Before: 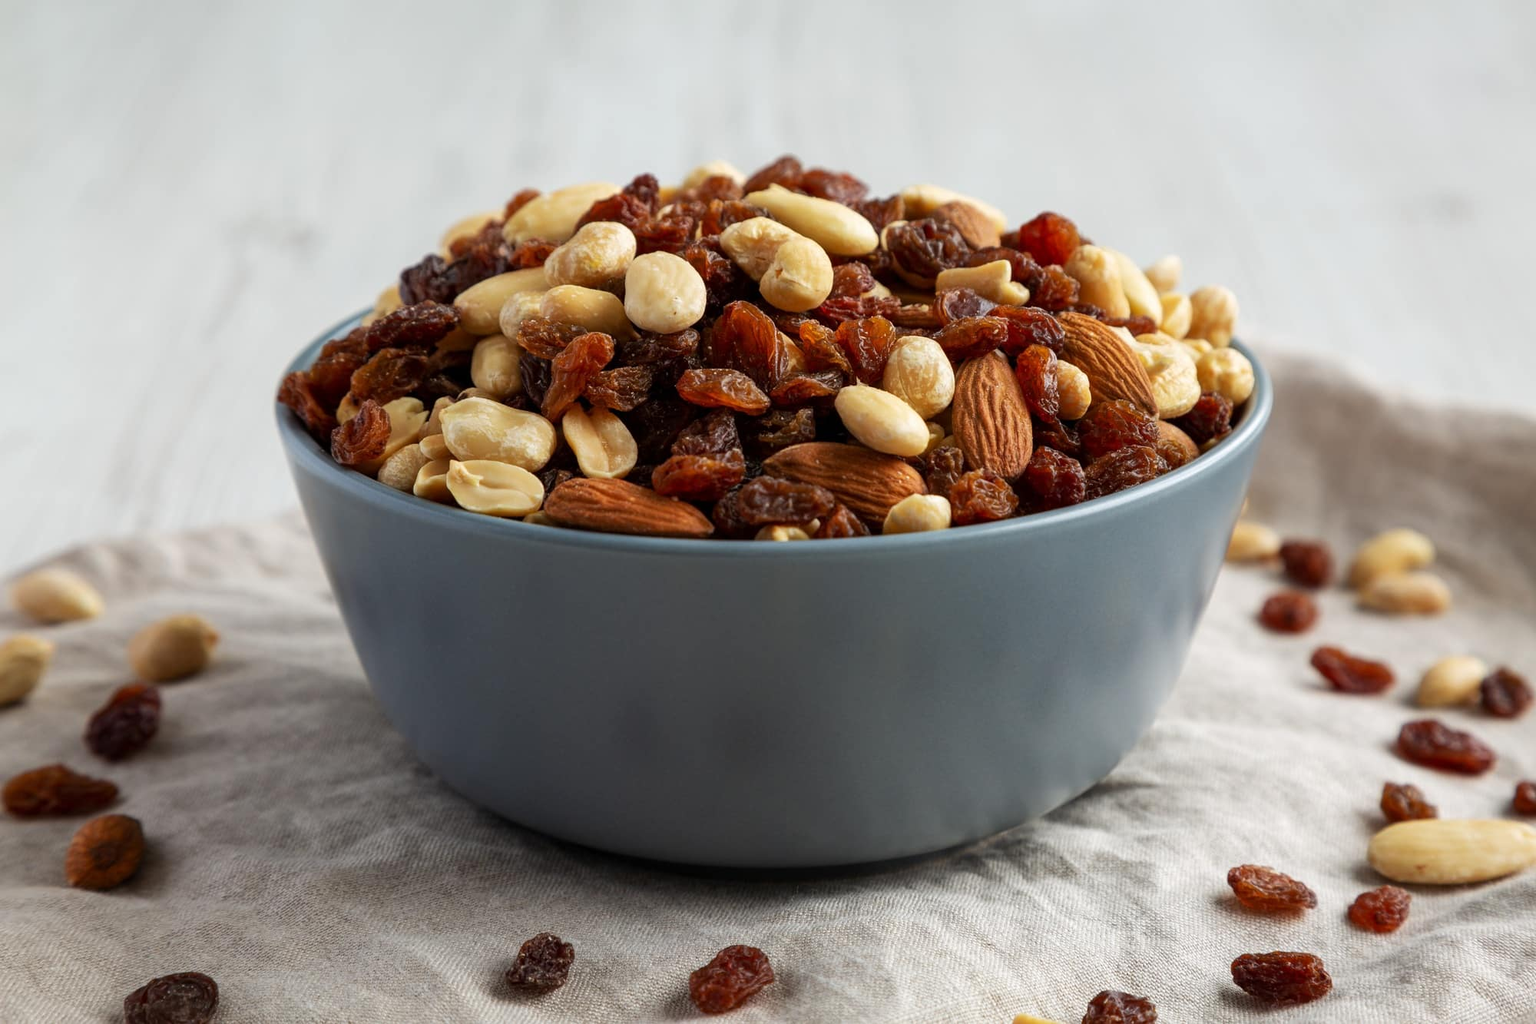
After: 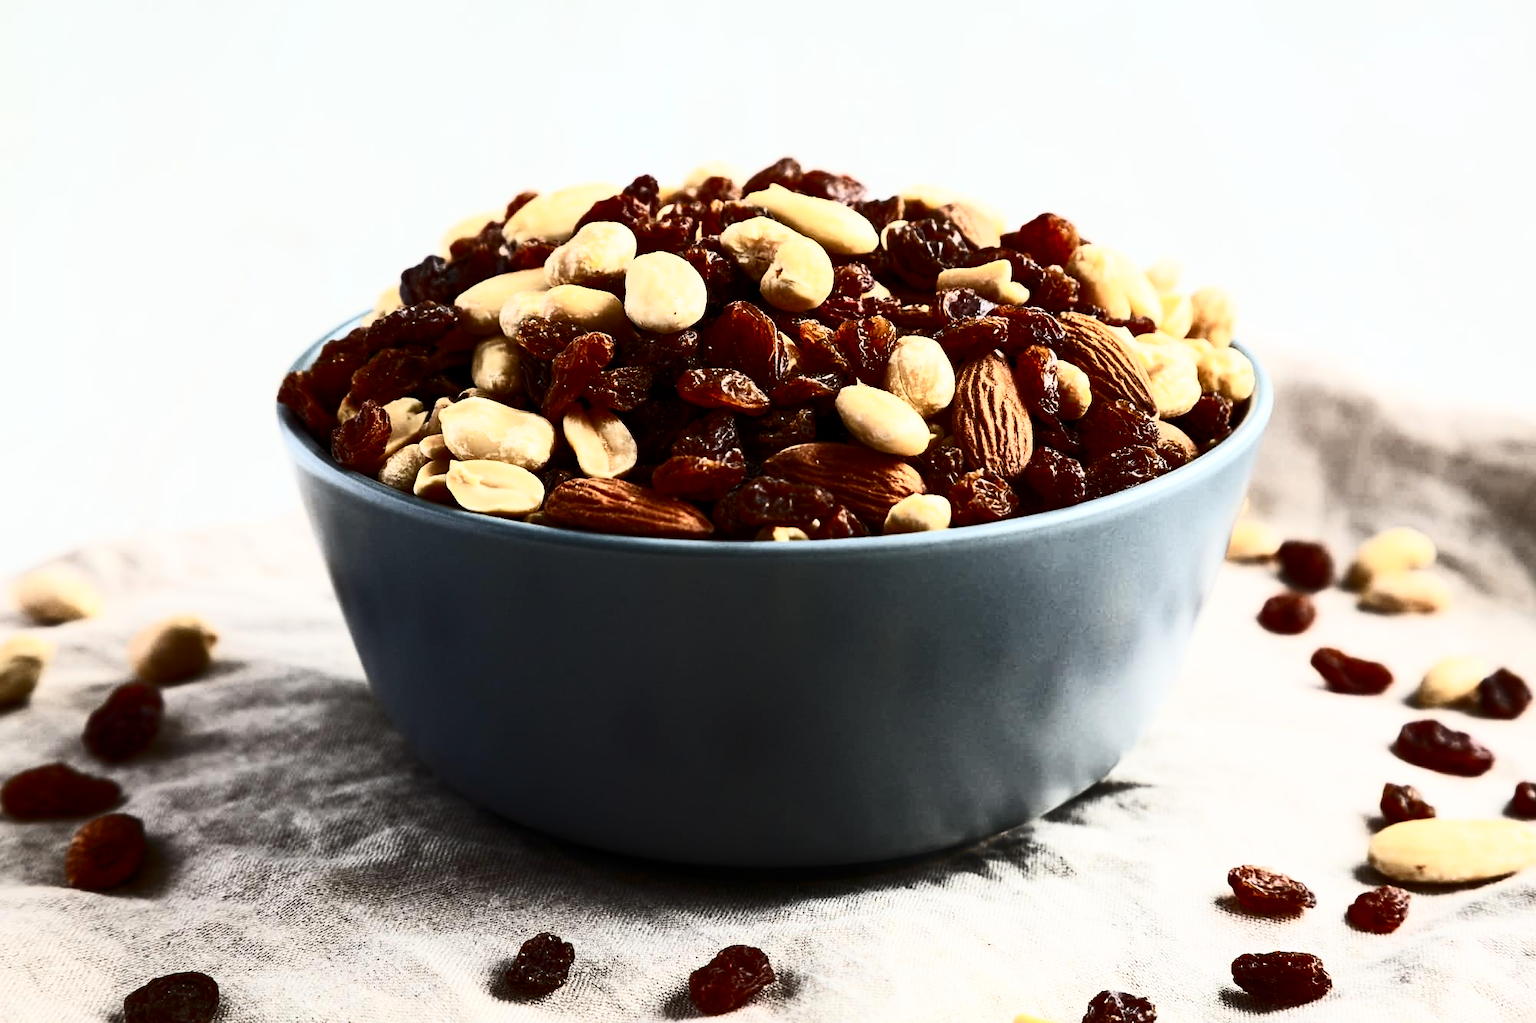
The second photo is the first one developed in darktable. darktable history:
contrast brightness saturation: contrast 0.93, brightness 0.2
exposure: black level correction 0.001, compensate highlight preservation false
